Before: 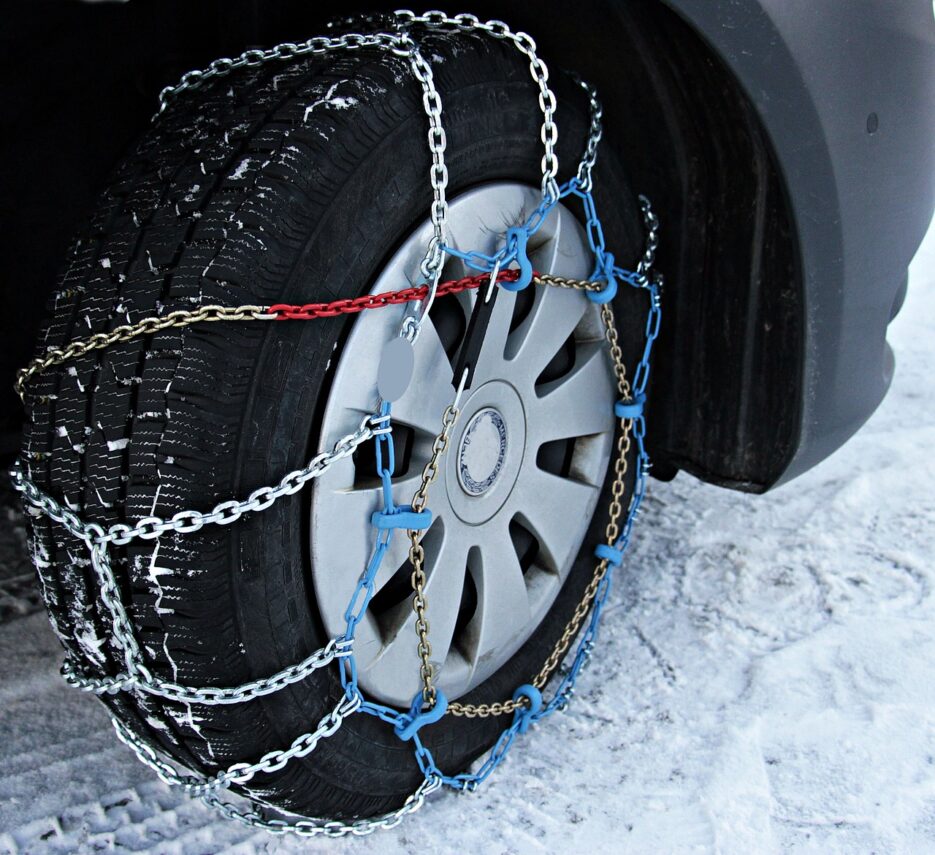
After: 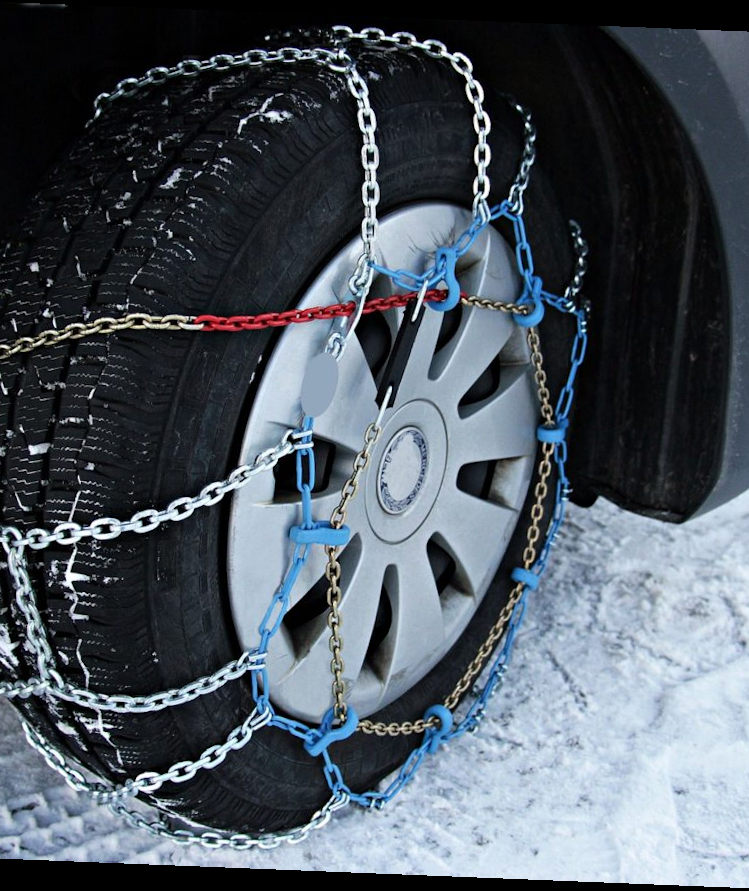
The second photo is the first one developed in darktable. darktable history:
rotate and perspective: rotation 2.27°, automatic cropping off
crop: left 9.88%, right 12.664%
